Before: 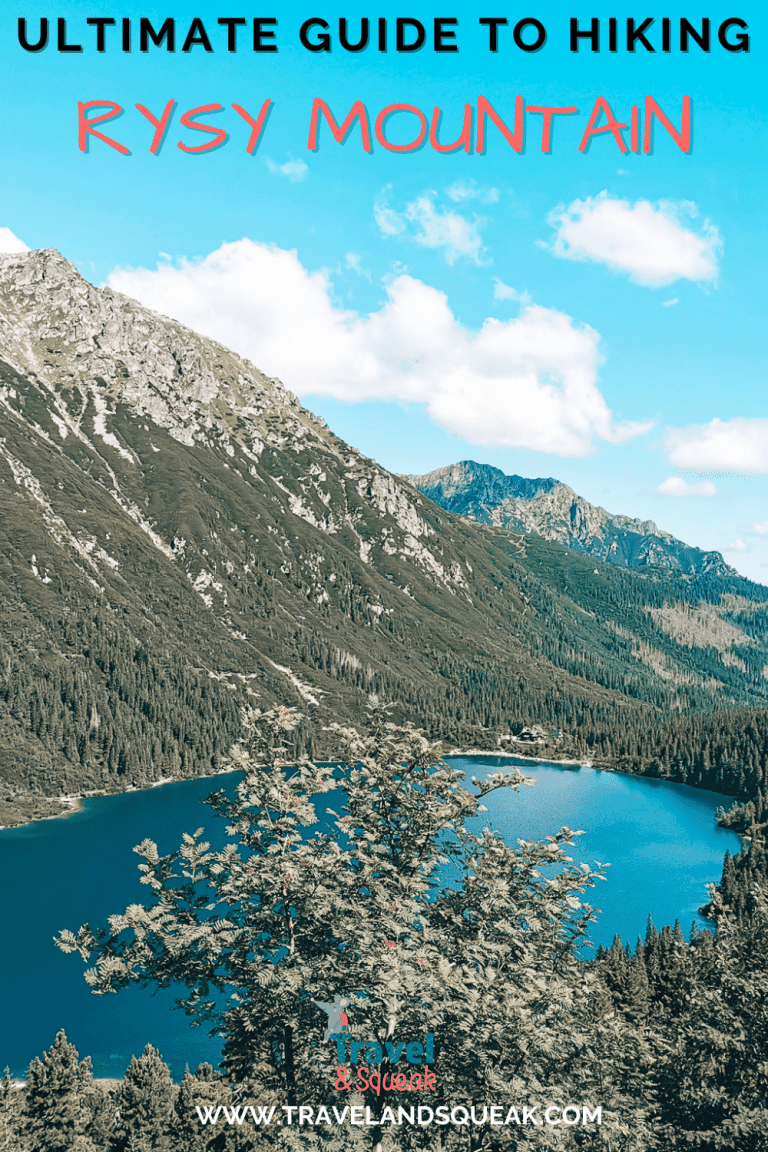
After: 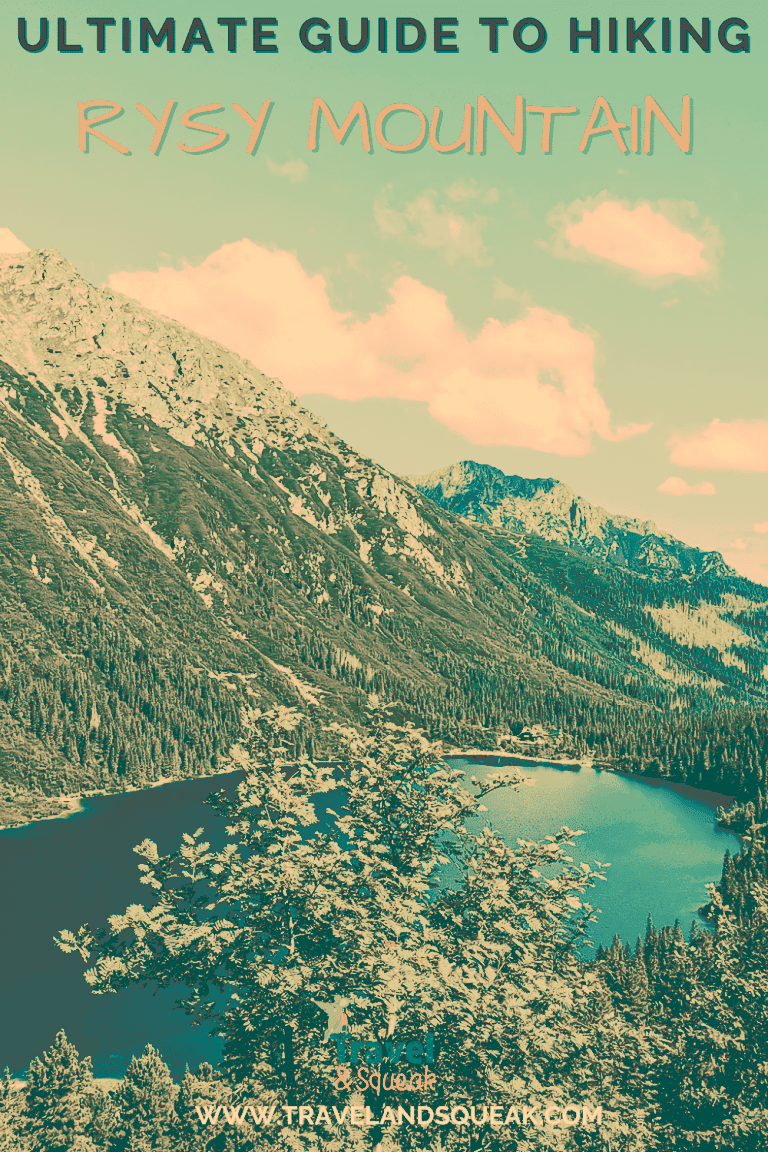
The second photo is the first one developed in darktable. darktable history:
tone curve: curves: ch0 [(0, 0) (0.003, 0.309) (0.011, 0.309) (0.025, 0.309) (0.044, 0.309) (0.069, 0.306) (0.1, 0.306) (0.136, 0.308) (0.177, 0.31) (0.224, 0.311) (0.277, 0.333) (0.335, 0.381) (0.399, 0.467) (0.468, 0.572) (0.543, 0.672) (0.623, 0.744) (0.709, 0.795) (0.801, 0.819) (0.898, 0.845) (1, 1)], preserve colors none
color look up table: target L [93.11, 87.74, 89.46, 77.92, 78.09, 62.79, 65.22, 55.36, 52.11, 48.43, 42.34, 23.58, 20.46, 203.09, 83.82, 73.54, 76.16, 66.55, 61.81, 67.96, 55.91, 49.31, 38.18, 31.65, 34.18, 15.4, 20.35, 97.17, 91.42, 79.5, 87.54, 72.39, 62.44, 64.45, 57.13, 77.18, 49.86, 34.83, 36.61, 29.98, 20.53, 24.89, 12.61, 65.34, 62.07, 54, 48.05, 40.25, 23.8], target a [12.39, 10.24, 7.982, -30.99, -38.35, -38.34, -10.84, -18.5, -26.3, -36.79, -11.2, -69.57, -62.68, 0, 20.05, 31.25, 38.45, 40.34, 16.28, 46.62, 6.306, 25.53, 1.848, -2.144, 14.18, -49.46, -62.47, 13.7, 28.27, 9.417, 35.01, 20.71, 1.36, 1.815, 40.92, 27.74, 18.98, -0.65, 12.5, 4.344, -62.82, 3.03, -41.19, -19.67, -5.715, -13.65, -19.14, -6.979, -64.52], target b [68.51, 56.11, 65.48, 43.77, 48.16, 36.68, 31.11, 34.7, 20.76, 28.18, 22.12, 39.77, 34.38, -0.002, 53.32, 49.85, 43.02, 41.09, 29.62, 38.24, 34.81, 16.85, 10.46, 53.66, 58.01, 25.66, 34.19, 64.36, 59.2, 40.17, 53.45, 35.99, 25.09, 16.69, 17.77, 37.99, 8.851, -4.988, -15.79, -15.7, 34.49, -1.336, 20.82, 22.63, 20.68, 7.313, 12.09, 1.145, -1.802], num patches 49
